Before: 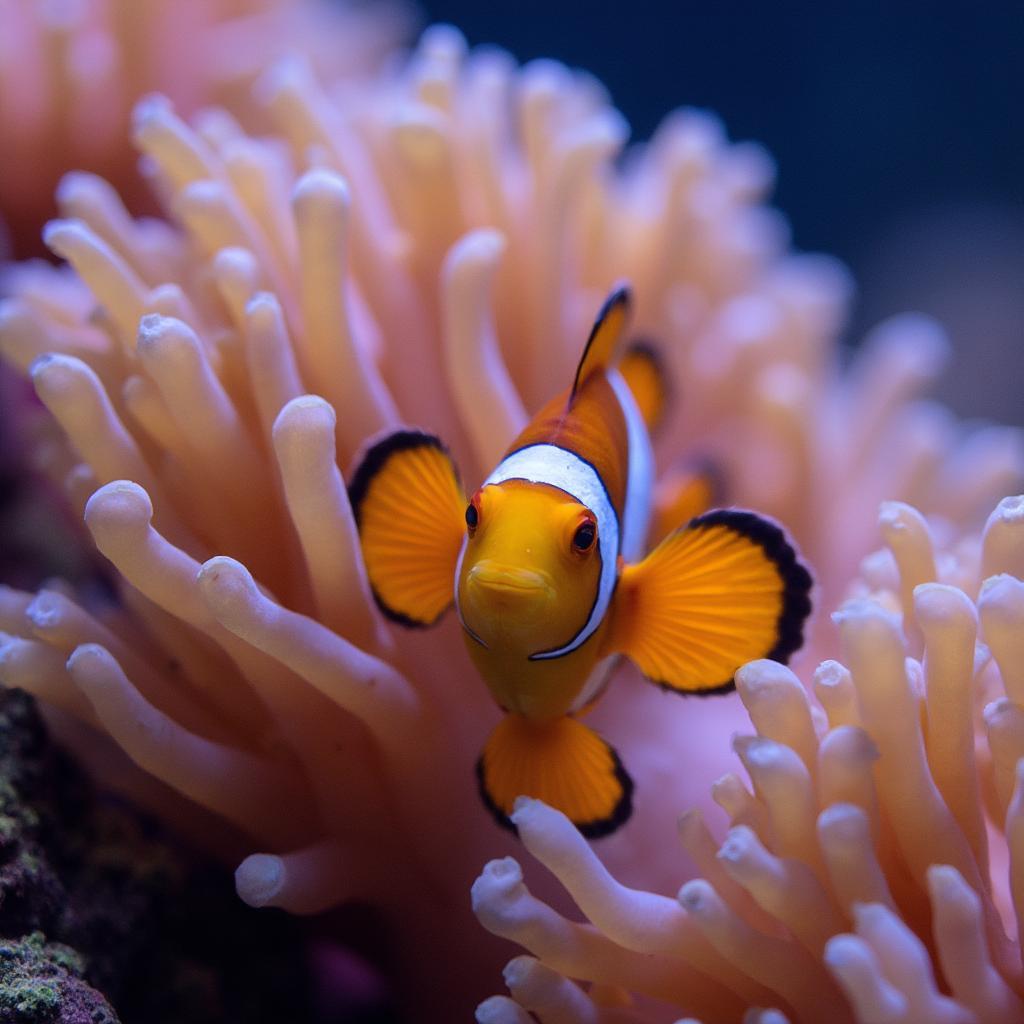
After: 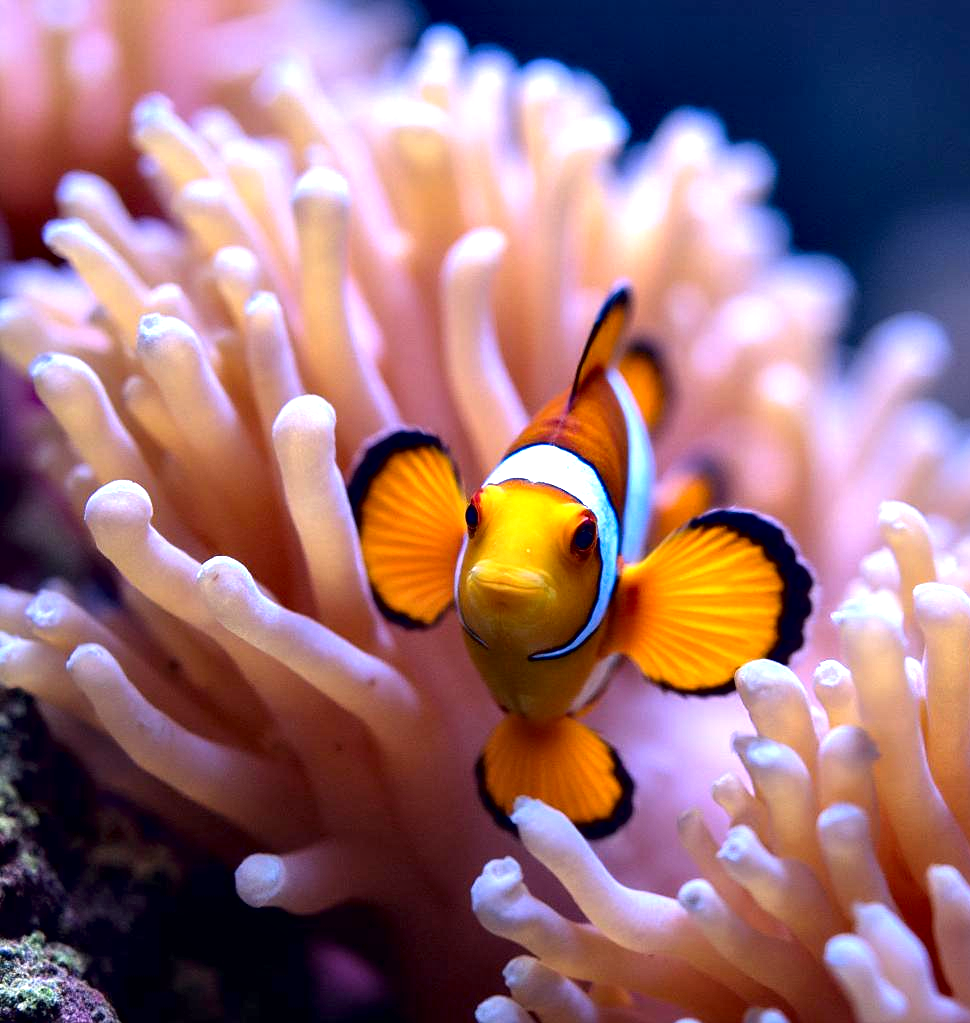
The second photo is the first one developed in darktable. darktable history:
crop and rotate: left 0%, right 5.261%
exposure: exposure 0.803 EV, compensate exposure bias true, compensate highlight preservation false
local contrast: mode bilateral grid, contrast 20, coarseness 51, detail 119%, midtone range 0.2
contrast equalizer: octaves 7, y [[0.6 ×6], [0.55 ×6], [0 ×6], [0 ×6], [0 ×6]]
